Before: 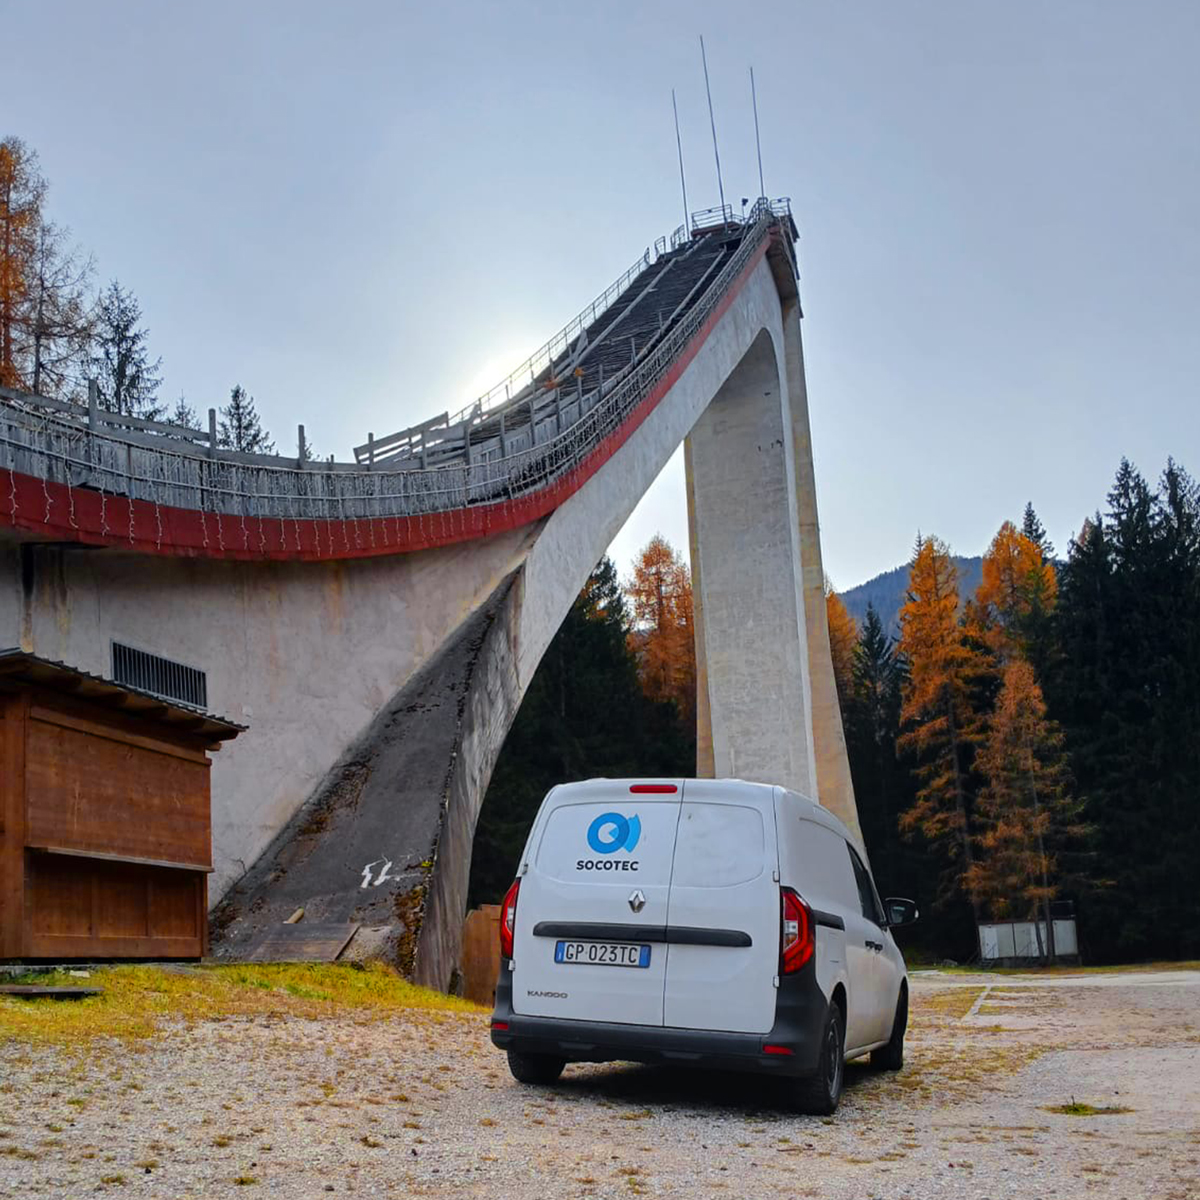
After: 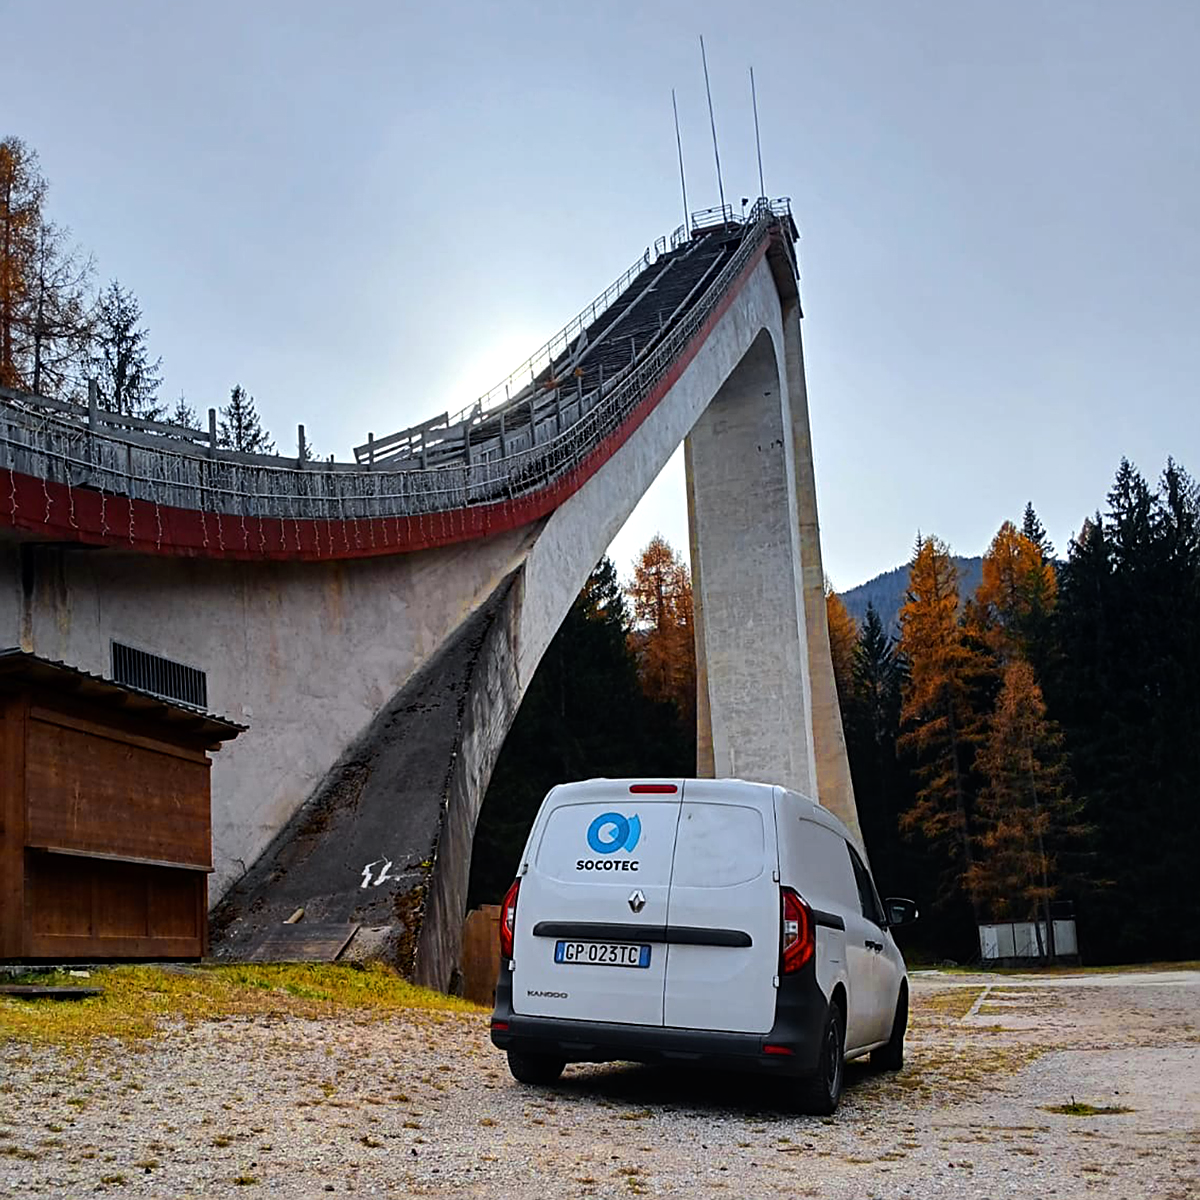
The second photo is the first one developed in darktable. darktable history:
exposure: exposure -0.462 EV, compensate highlight preservation false
sharpen: on, module defaults
tone equalizer: -8 EV -0.75 EV, -7 EV -0.7 EV, -6 EV -0.6 EV, -5 EV -0.4 EV, -3 EV 0.4 EV, -2 EV 0.6 EV, -1 EV 0.7 EV, +0 EV 0.75 EV, edges refinement/feathering 500, mask exposure compensation -1.57 EV, preserve details no
